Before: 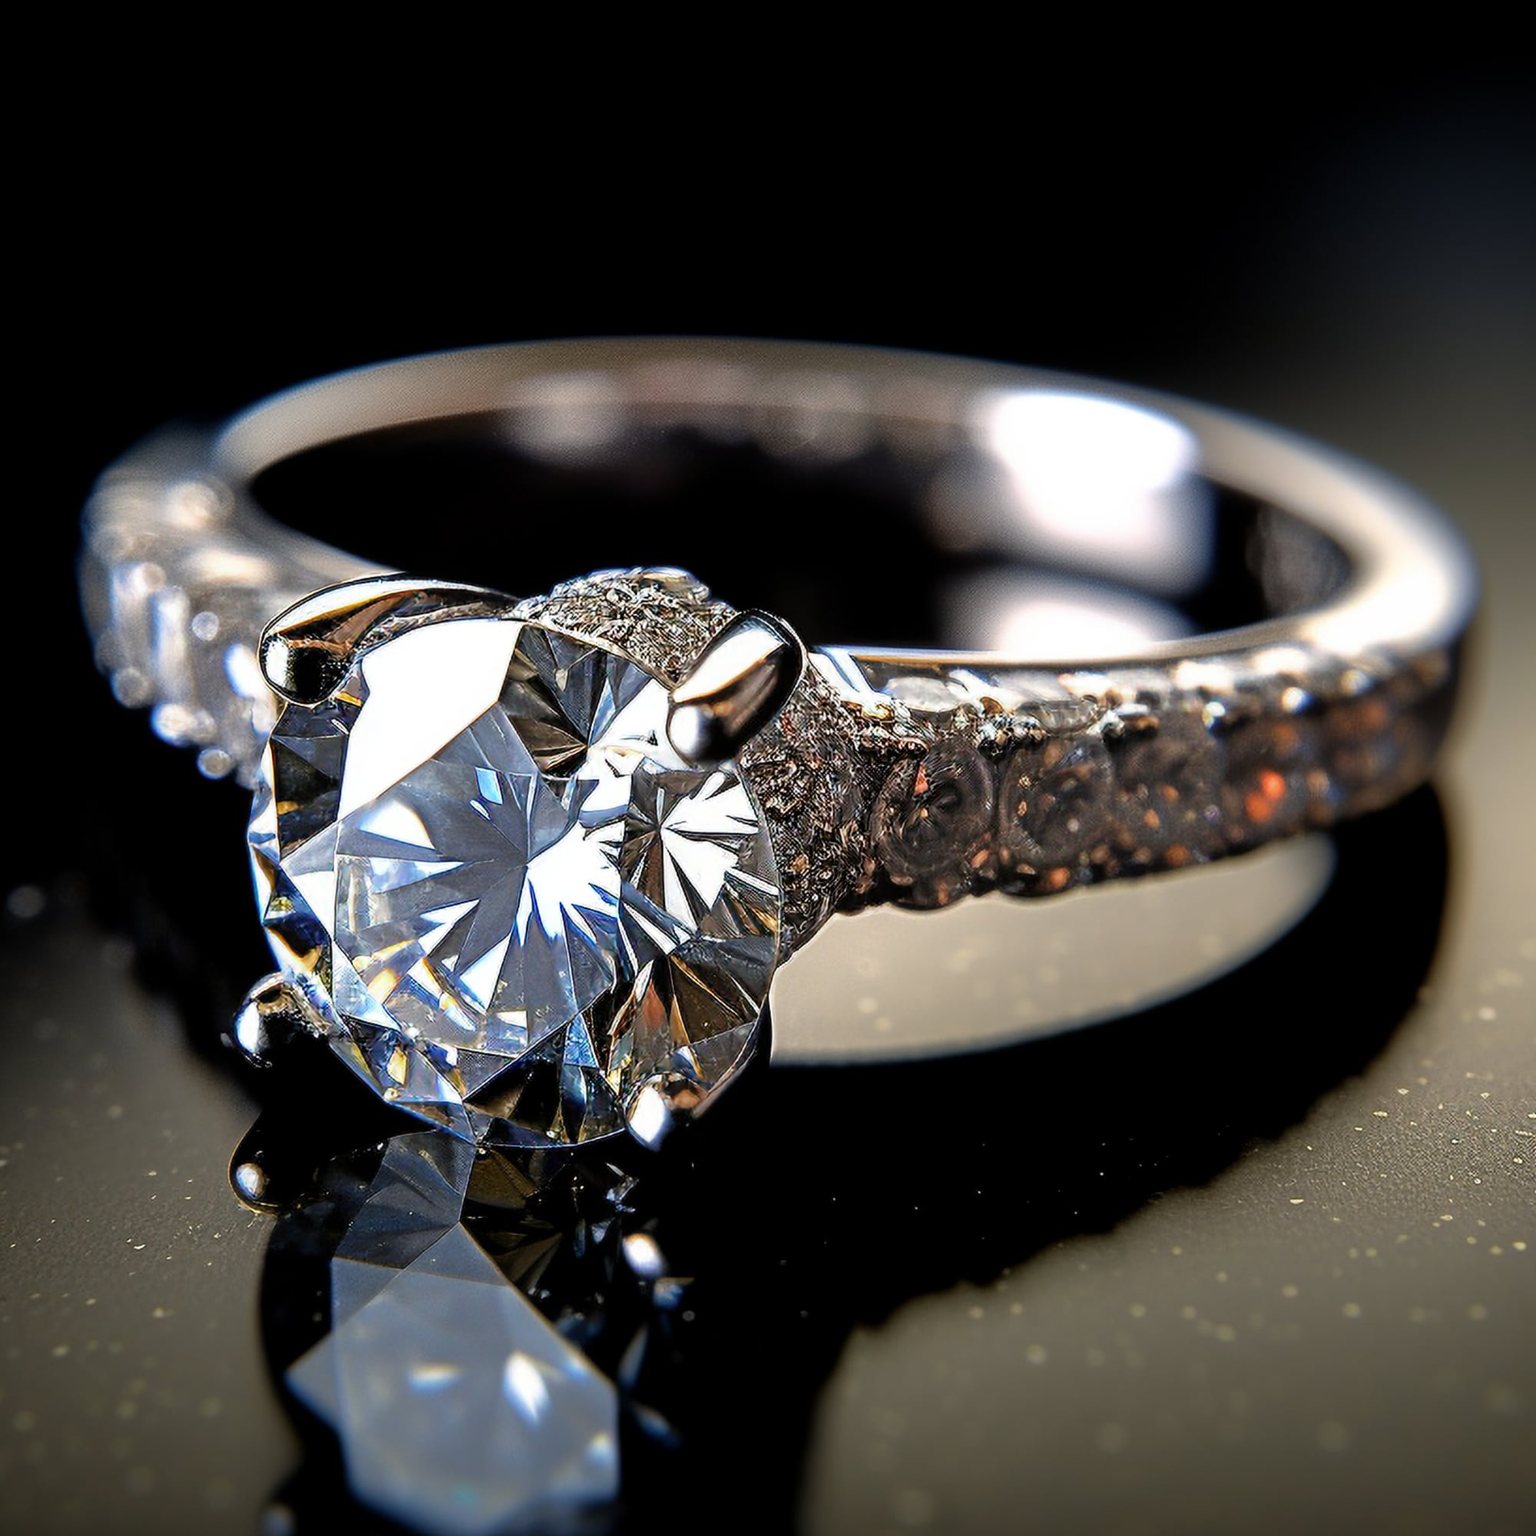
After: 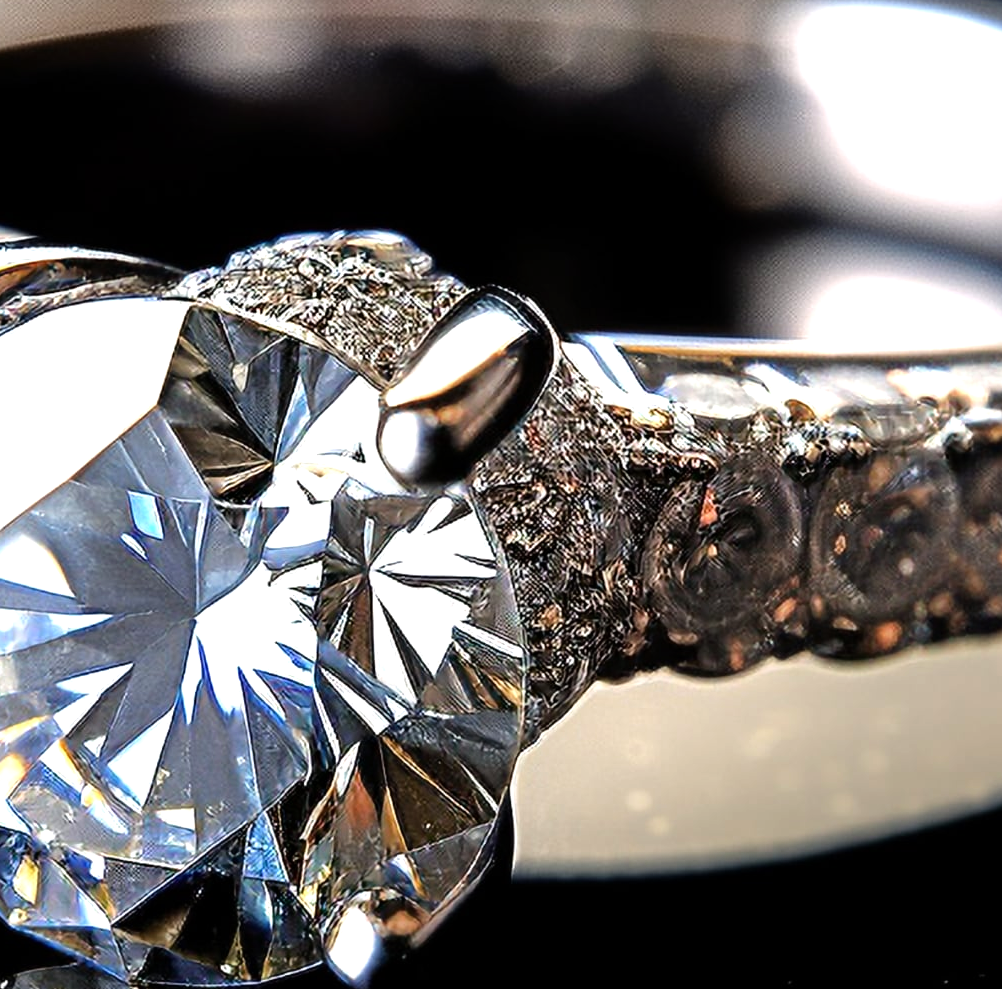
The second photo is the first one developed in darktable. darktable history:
exposure: compensate highlight preservation false
crop: left 24.561%, top 25.449%, right 25.307%, bottom 25.062%
tone equalizer: -8 EV -0.392 EV, -7 EV -0.428 EV, -6 EV -0.372 EV, -5 EV -0.256 EV, -3 EV 0.207 EV, -2 EV 0.349 EV, -1 EV 0.384 EV, +0 EV 0.441 EV, mask exposure compensation -0.498 EV
